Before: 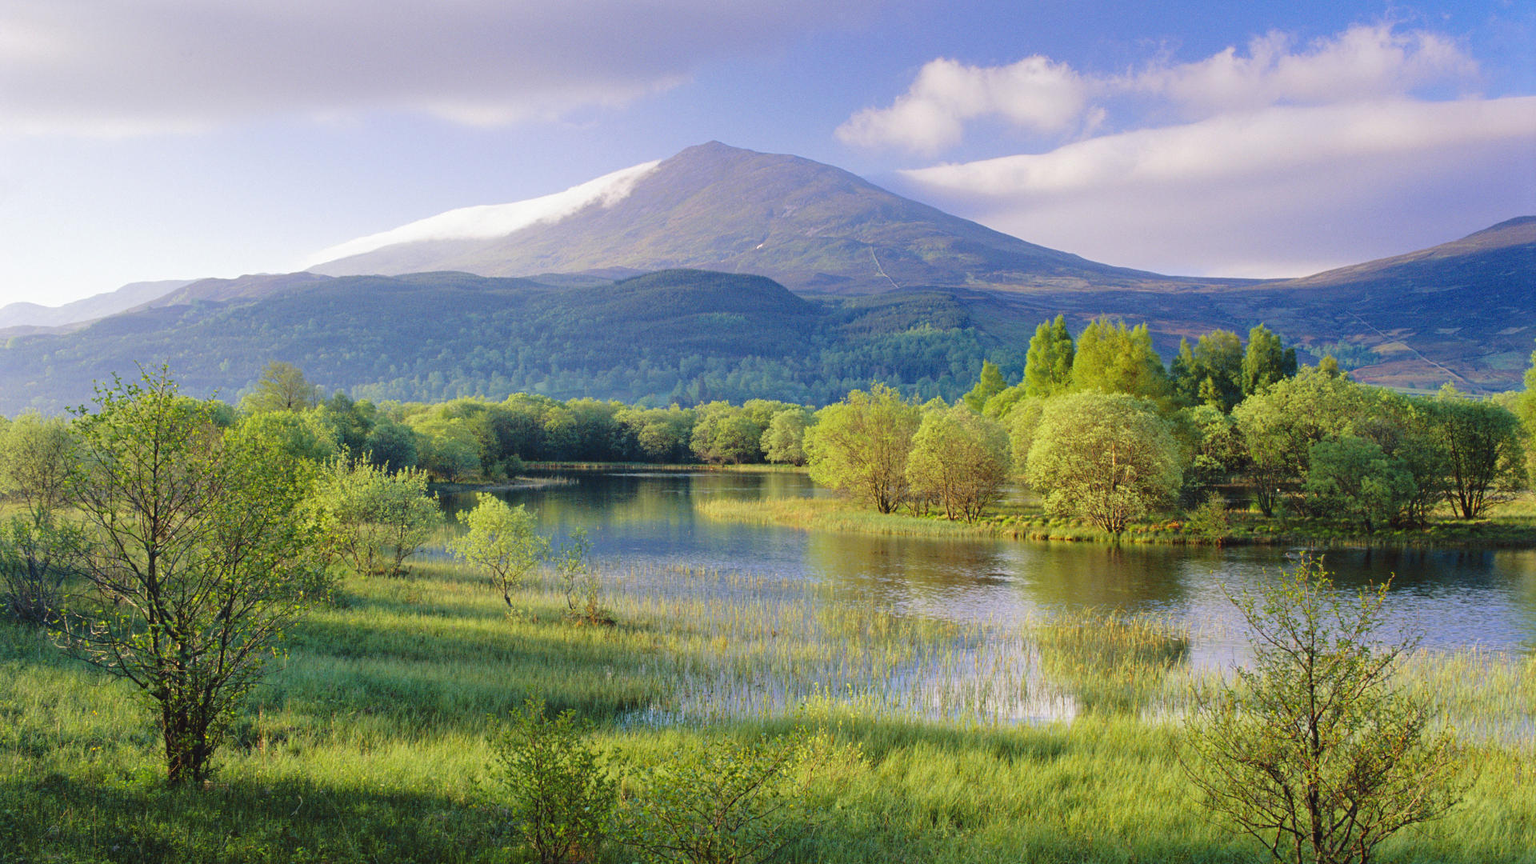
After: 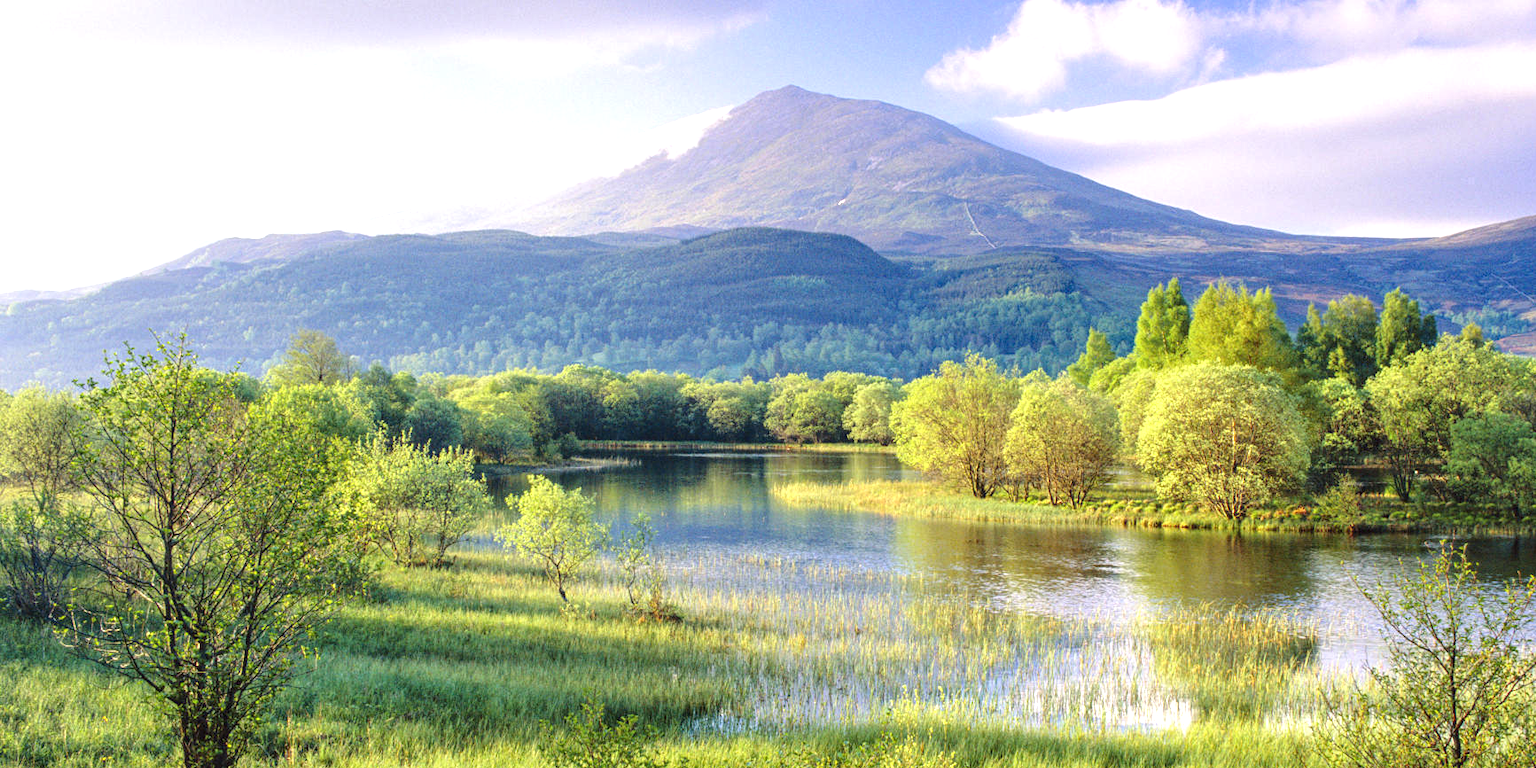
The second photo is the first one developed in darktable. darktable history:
local contrast: detail 130%
exposure: black level correction 0, exposure 0.694 EV, compensate highlight preservation false
crop: top 7.468%, right 9.712%, bottom 12.025%
